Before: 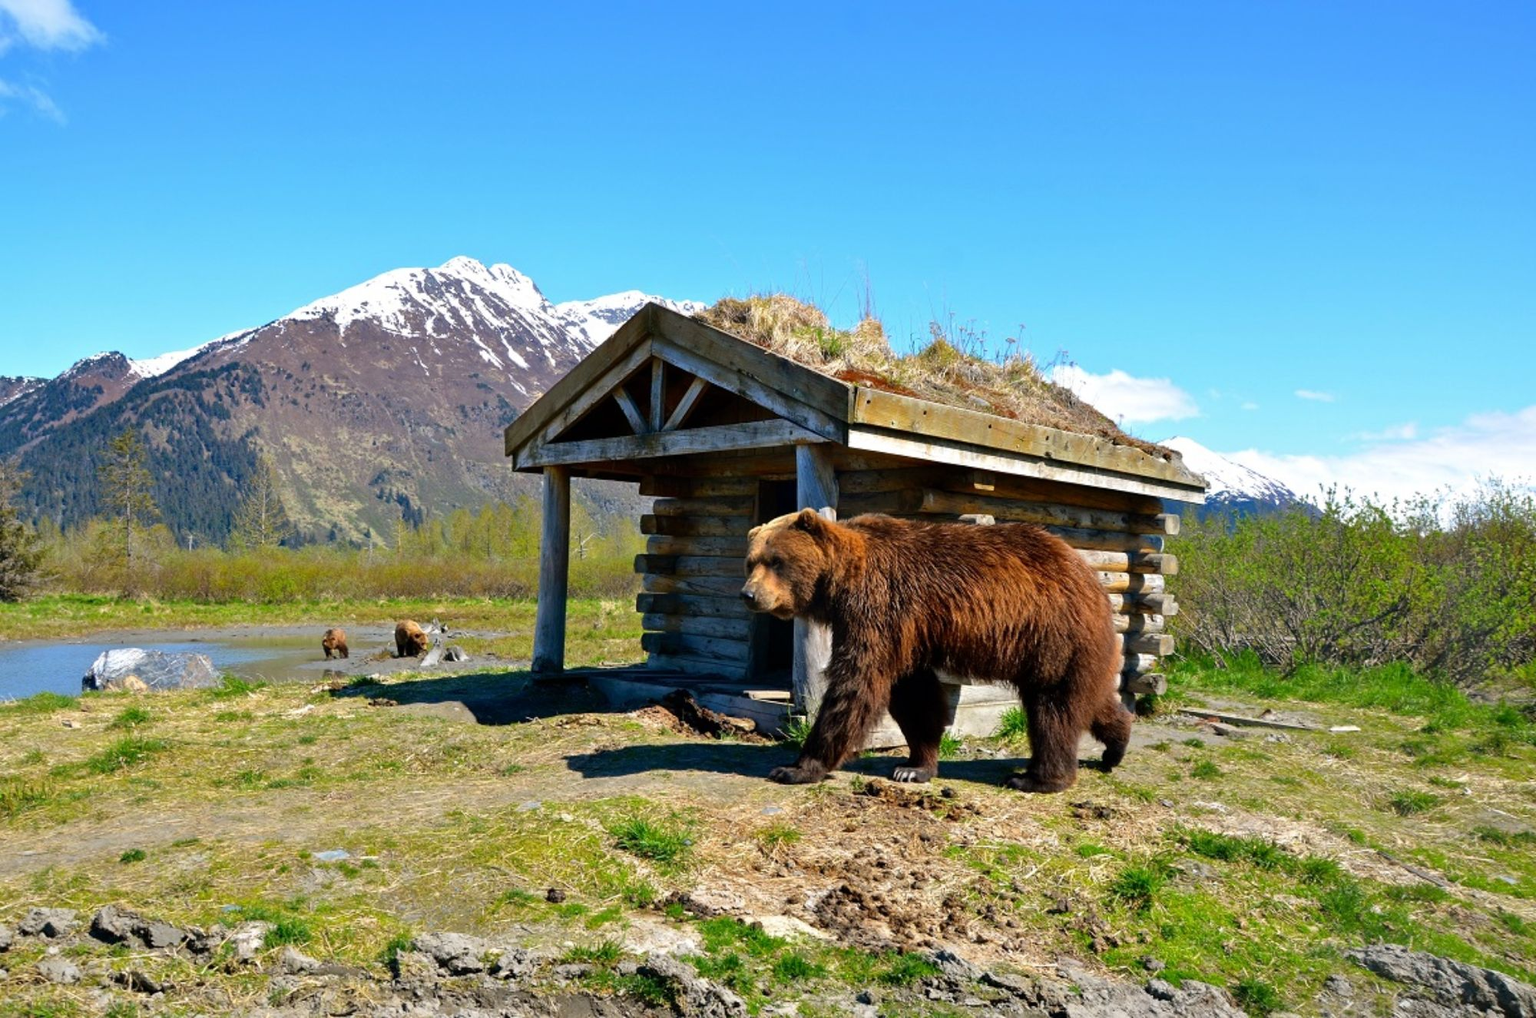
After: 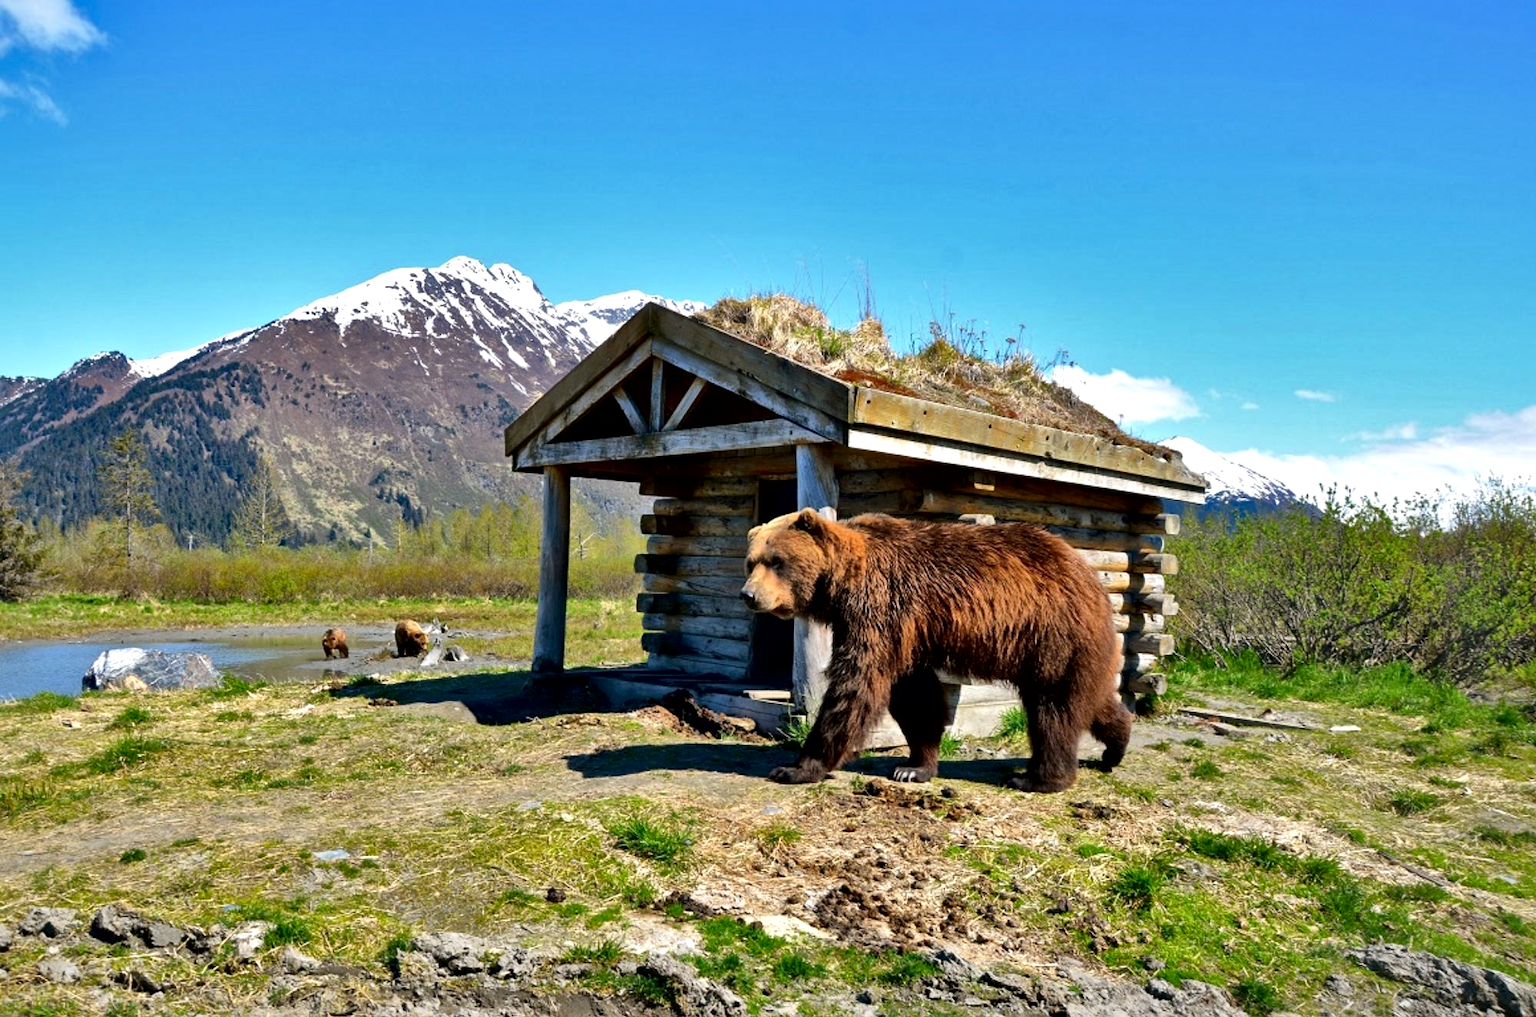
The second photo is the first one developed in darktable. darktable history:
local contrast: mode bilateral grid, contrast 25, coarseness 60, detail 151%, midtone range 0.2
shadows and highlights: soften with gaussian
